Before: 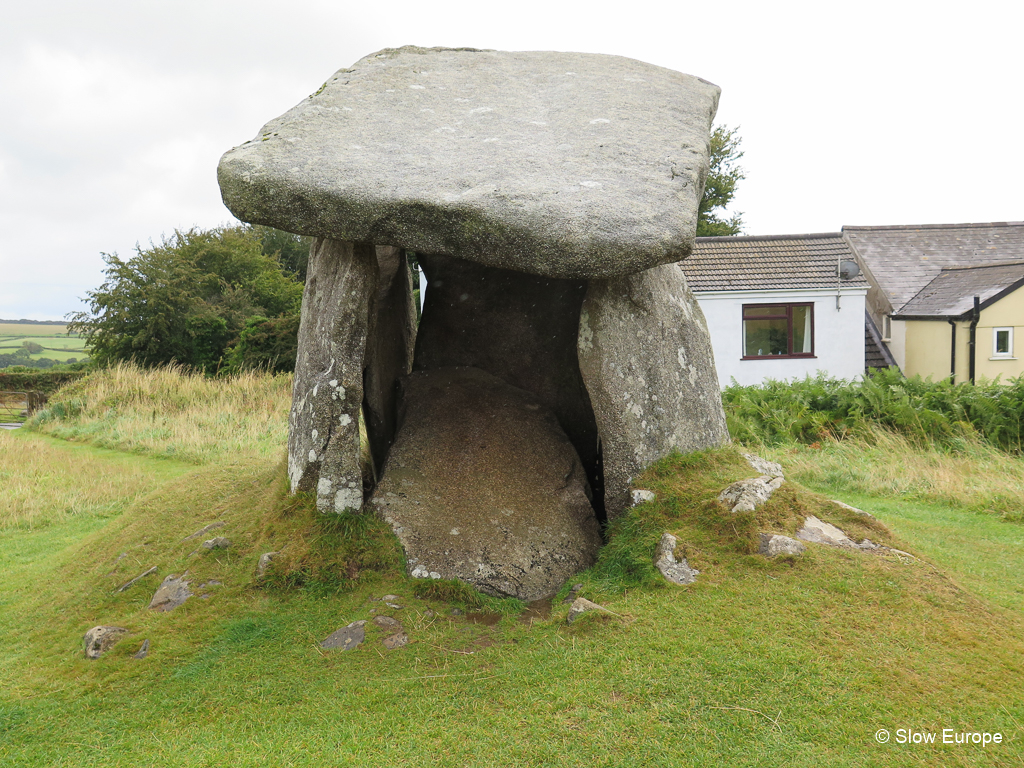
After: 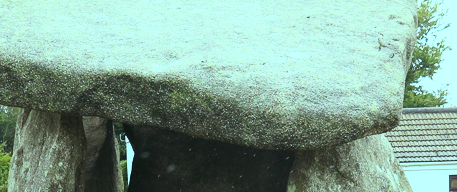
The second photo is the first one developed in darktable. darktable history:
color balance: mode lift, gamma, gain (sRGB), lift [0.997, 0.979, 1.021, 1.011], gamma [1, 1.084, 0.916, 0.998], gain [1, 0.87, 1.13, 1.101], contrast 4.55%, contrast fulcrum 38.24%, output saturation 104.09%
crop: left 28.64%, top 16.832%, right 26.637%, bottom 58.055%
contrast brightness saturation: contrast 0.2, brightness 0.16, saturation 0.22
